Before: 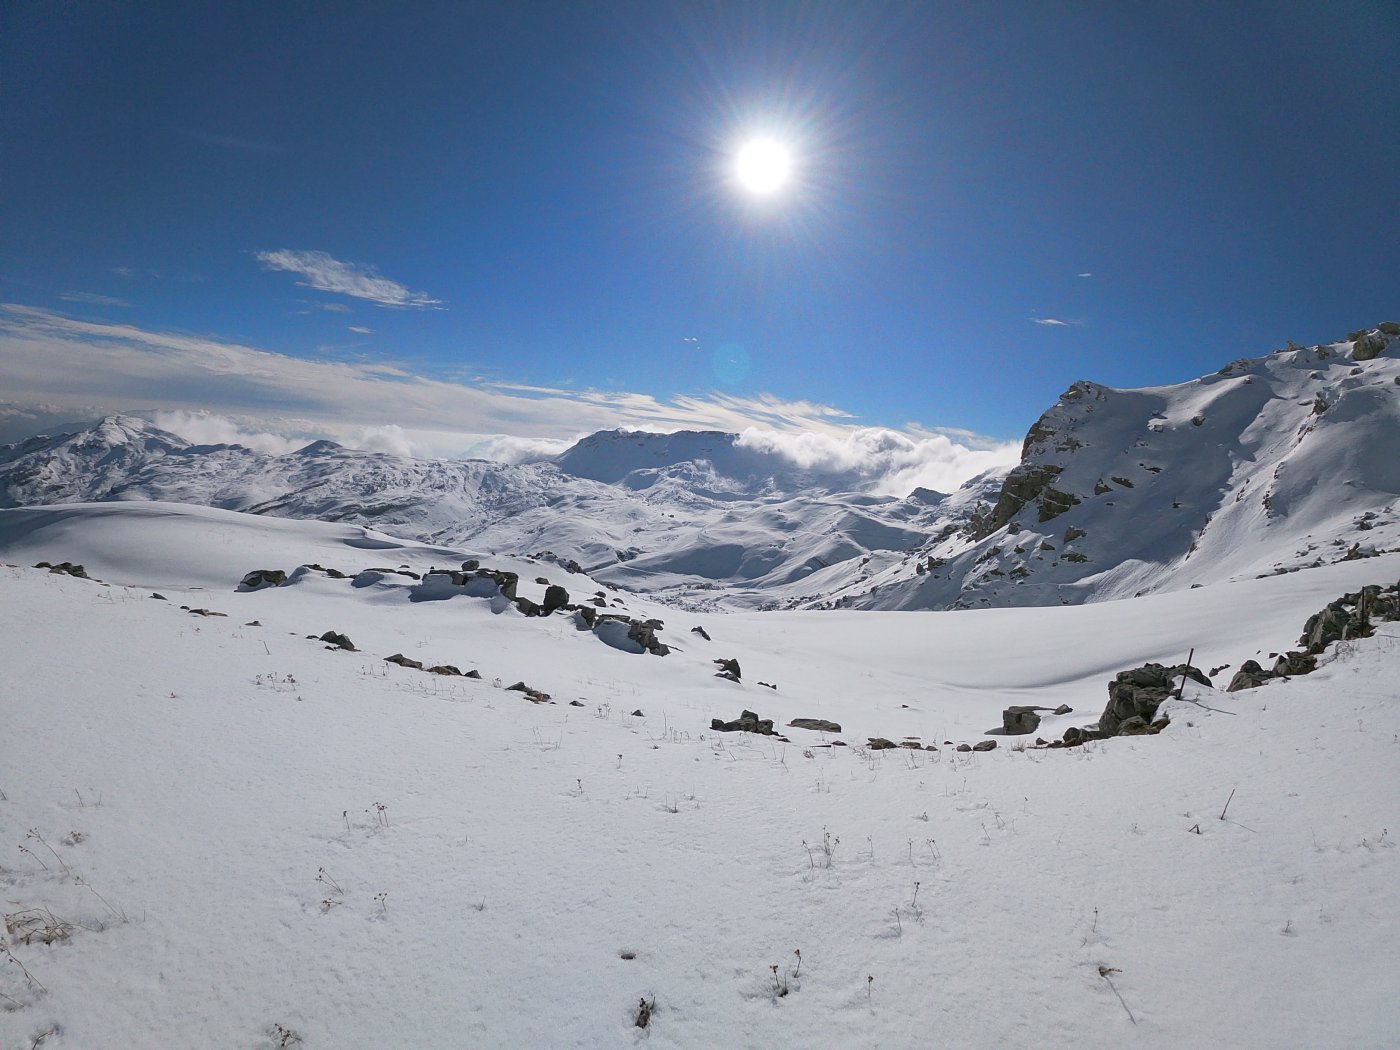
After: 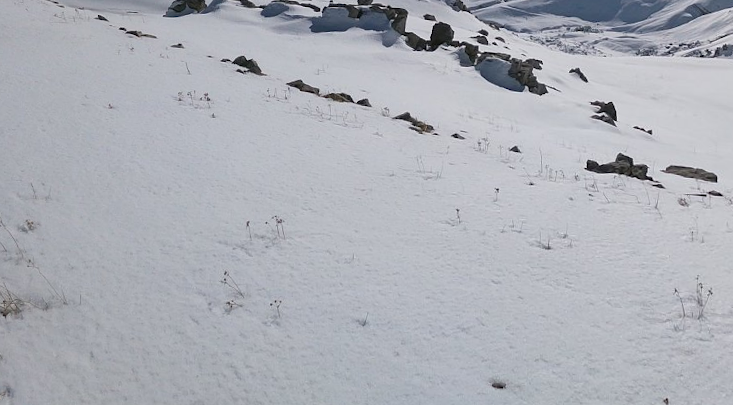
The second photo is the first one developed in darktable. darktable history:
crop and rotate: top 54.778%, right 46.61%, bottom 0.159%
rotate and perspective: rotation 1.69°, lens shift (vertical) -0.023, lens shift (horizontal) -0.291, crop left 0.025, crop right 0.988, crop top 0.092, crop bottom 0.842
